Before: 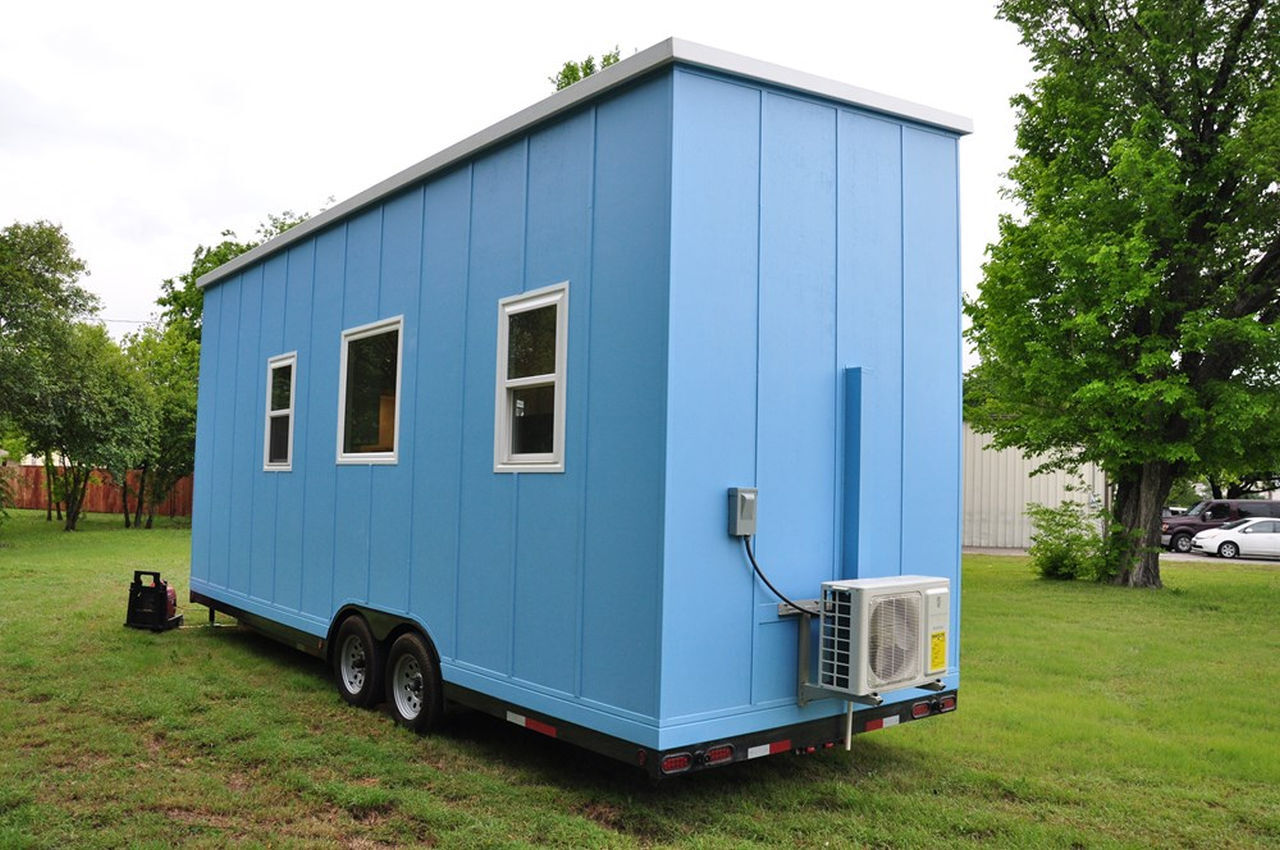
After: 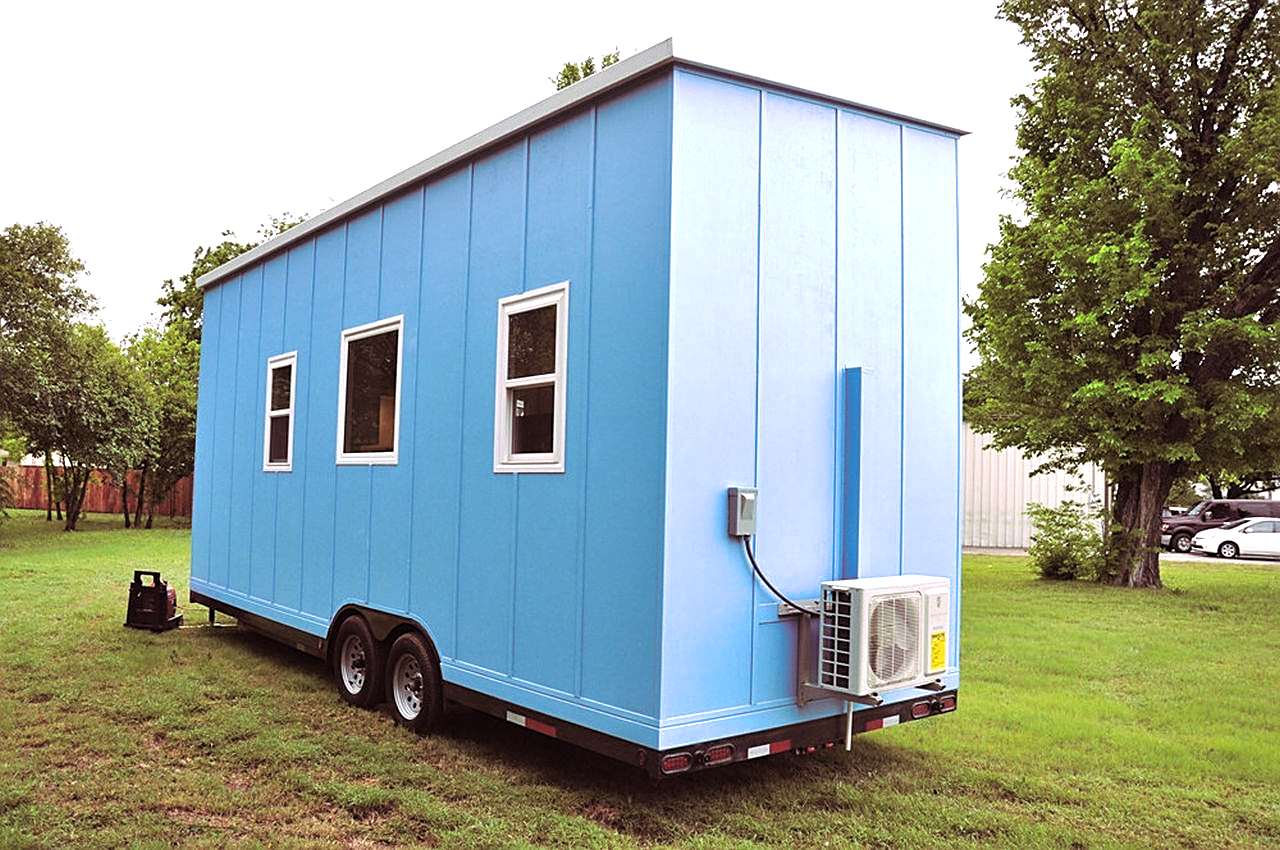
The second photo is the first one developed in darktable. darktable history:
sharpen: on, module defaults
exposure: black level correction 0, exposure 0.7 EV, compensate exposure bias true, compensate highlight preservation false
split-toning: highlights › hue 298.8°, highlights › saturation 0.73, compress 41.76%
